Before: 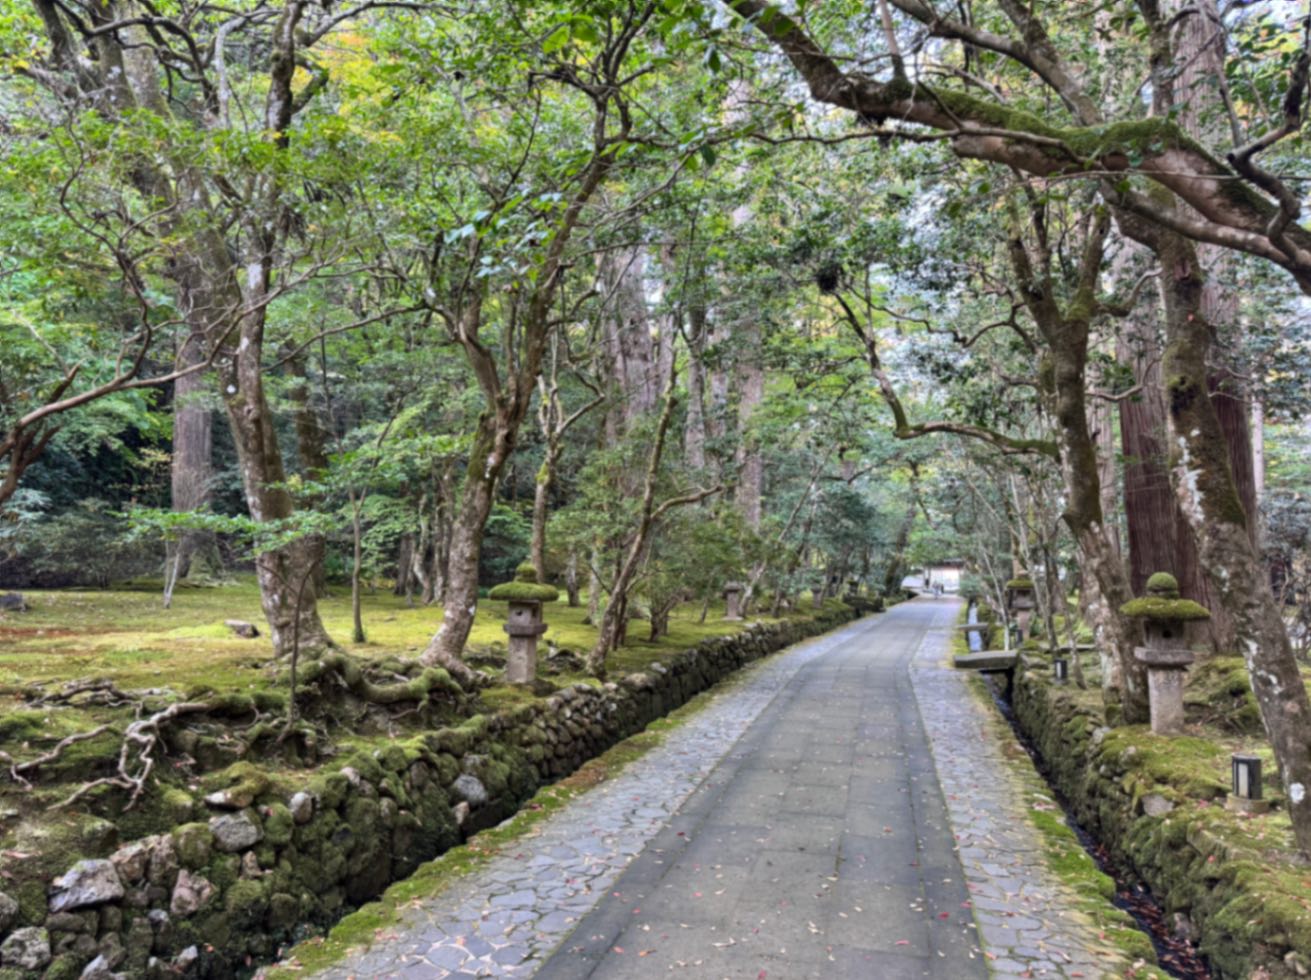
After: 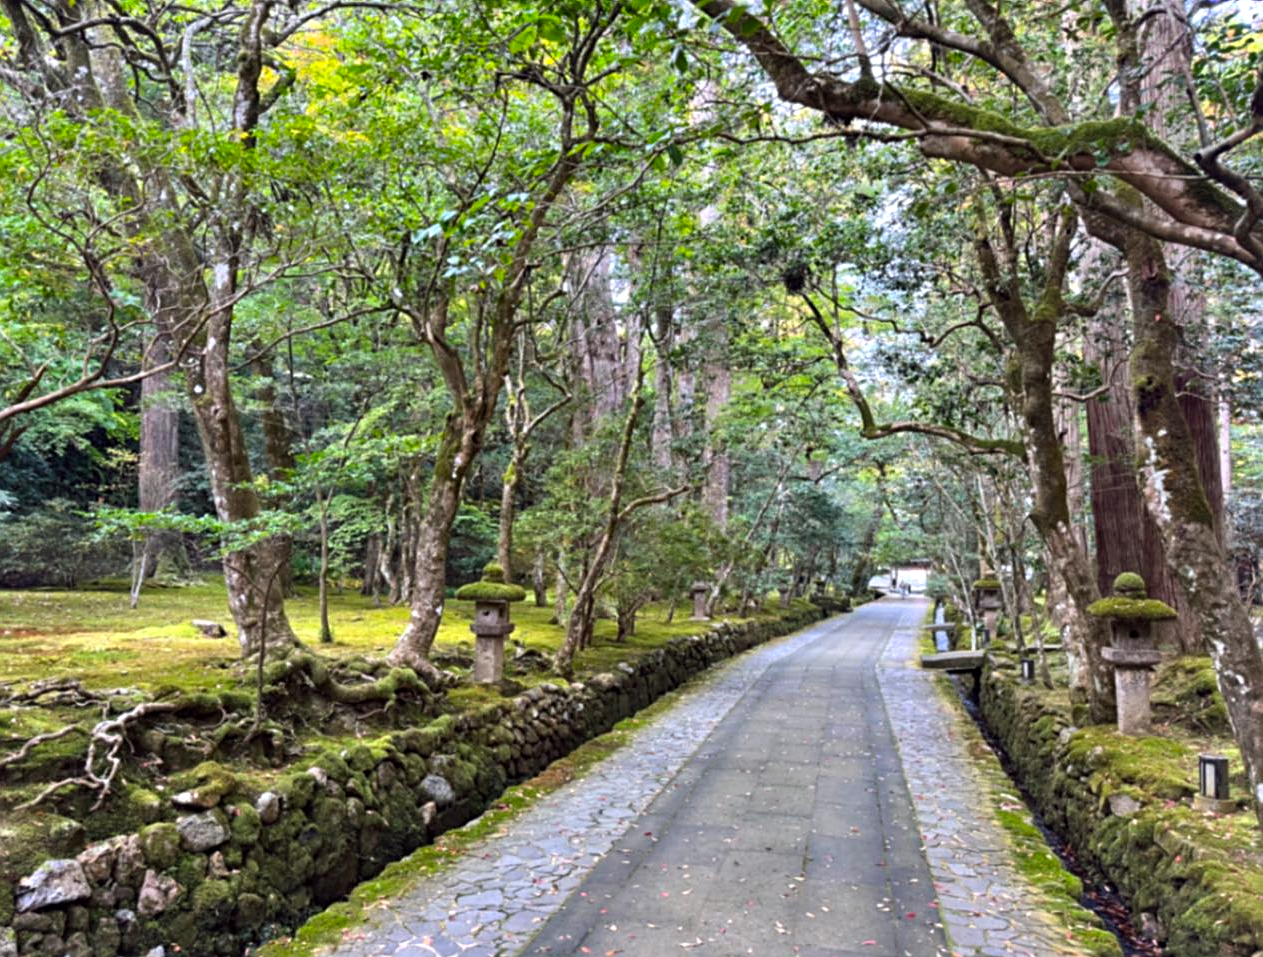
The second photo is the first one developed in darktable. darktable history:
crop and rotate: left 2.536%, right 1.107%, bottom 2.246%
exposure: exposure 0.078 EV, compensate highlight preservation false
sharpen: on, module defaults
color balance: lift [1, 1.001, 0.999, 1.001], gamma [1, 1.004, 1.007, 0.993], gain [1, 0.991, 0.987, 1.013], contrast 7.5%, contrast fulcrum 10%, output saturation 115%
